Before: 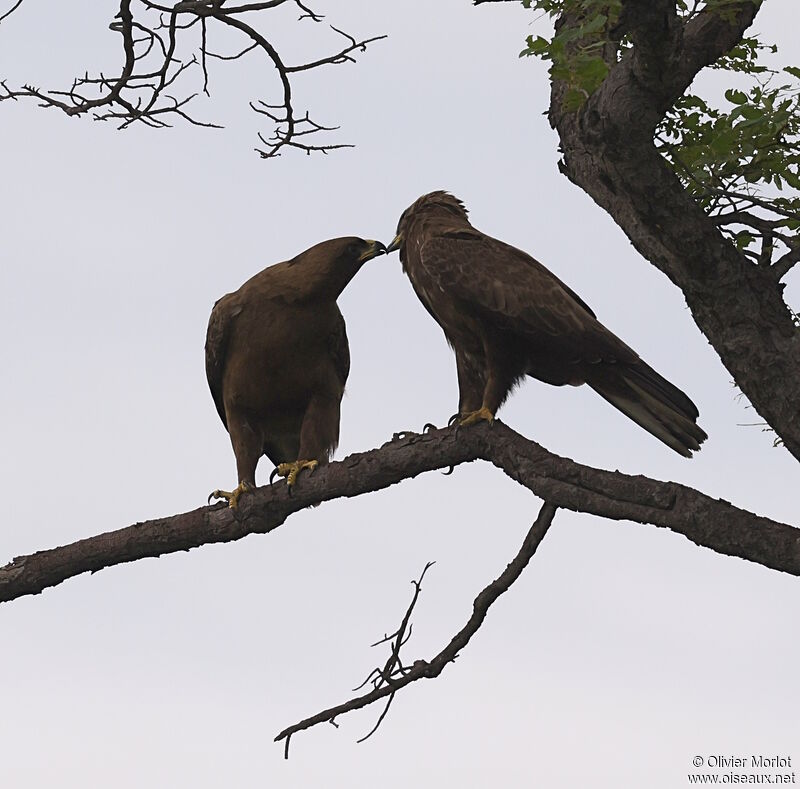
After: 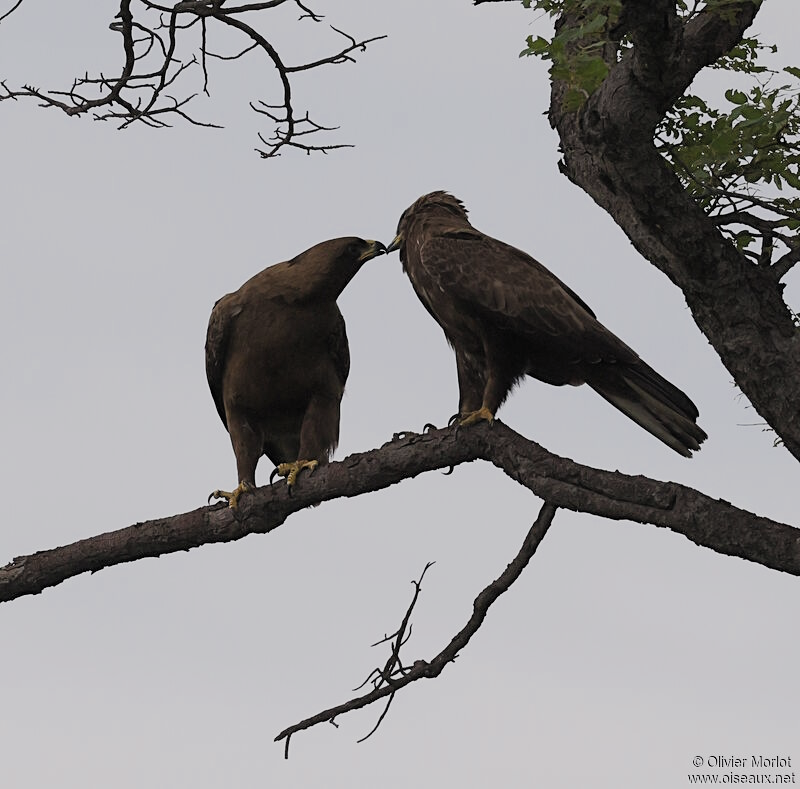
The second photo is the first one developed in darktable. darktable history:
filmic rgb: black relative exposure -7.98 EV, white relative exposure 3.88 EV, threshold 2.94 EV, hardness 4.23, add noise in highlights 0, preserve chrominance max RGB, color science v3 (2019), use custom middle-gray values true, contrast in highlights soft, enable highlight reconstruction true
